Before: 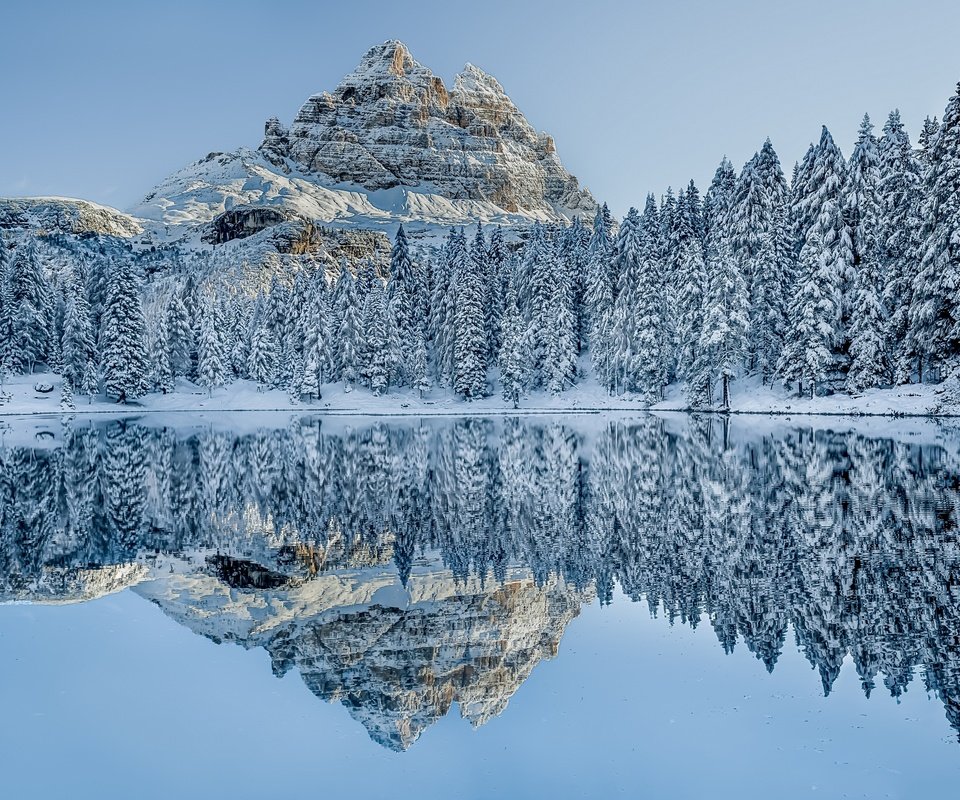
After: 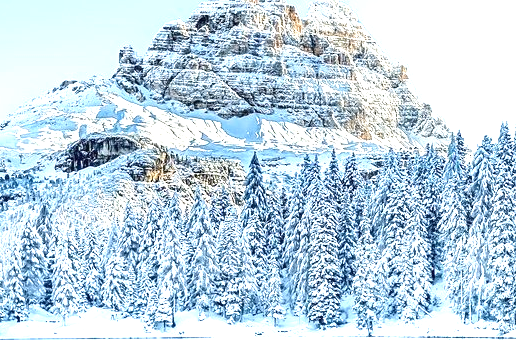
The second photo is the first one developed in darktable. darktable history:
crop: left 15.276%, top 9.048%, right 30.911%, bottom 48.418%
exposure: black level correction 0, exposure 1.678 EV, compensate highlight preservation false
